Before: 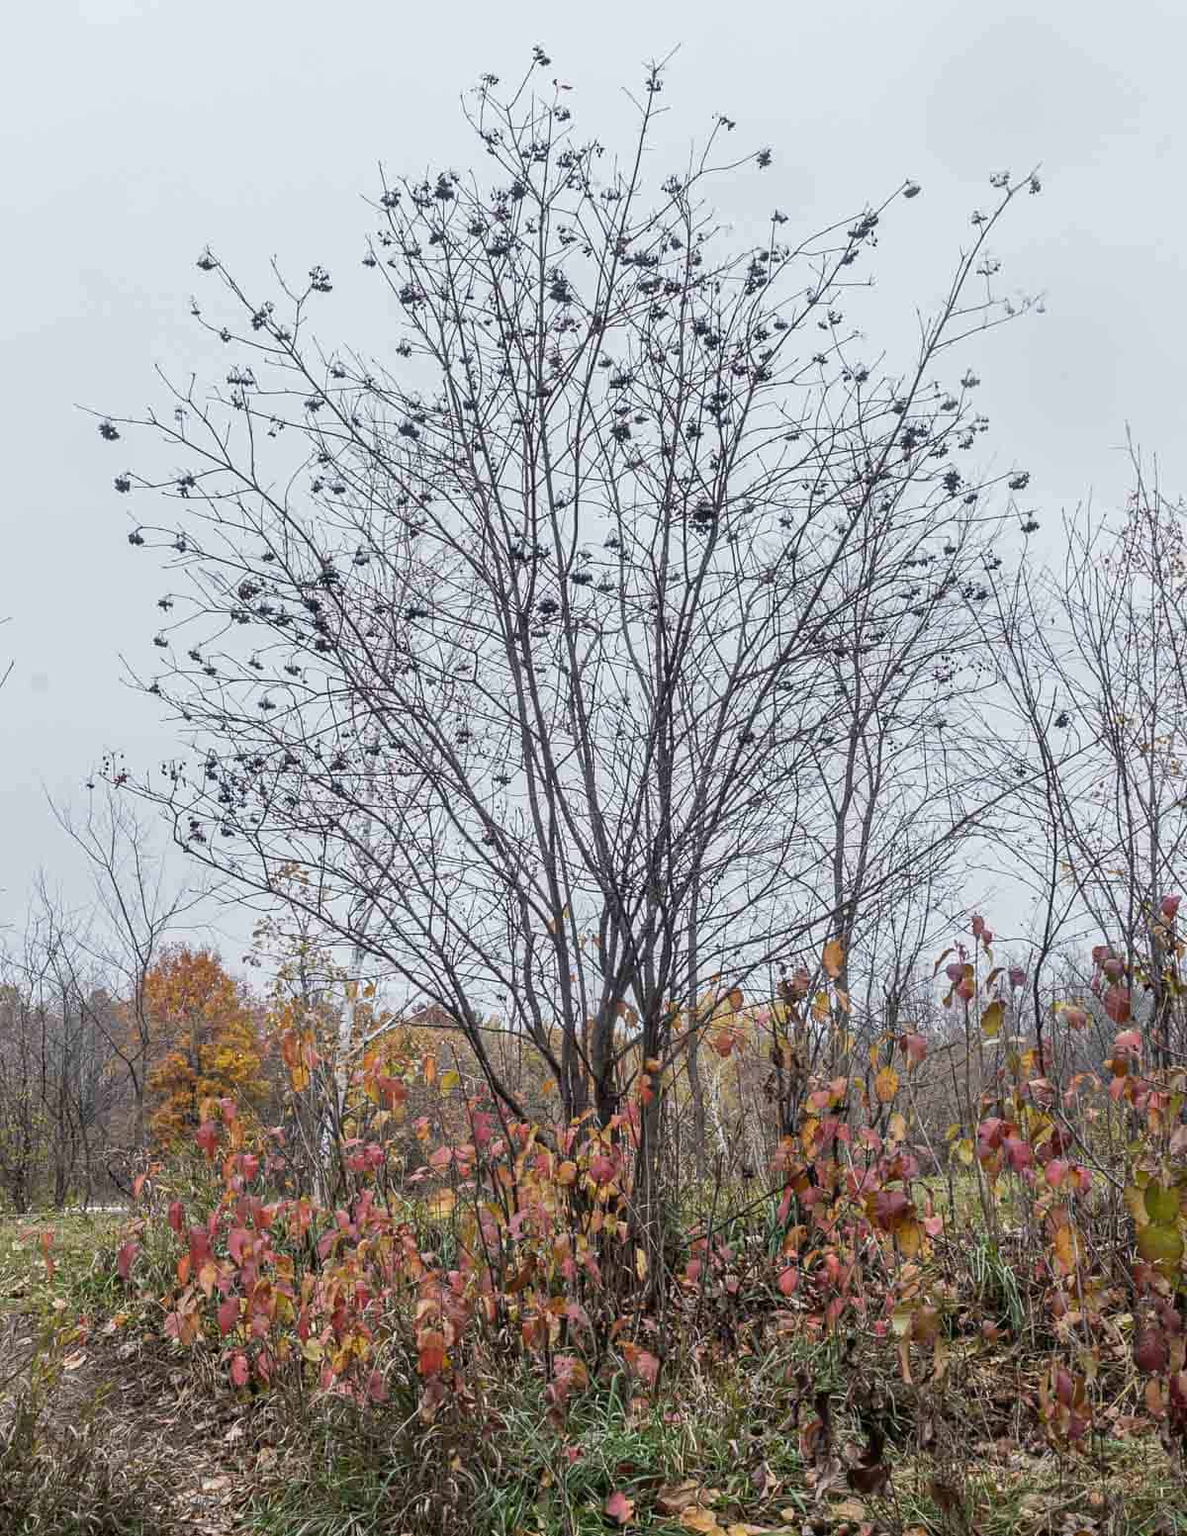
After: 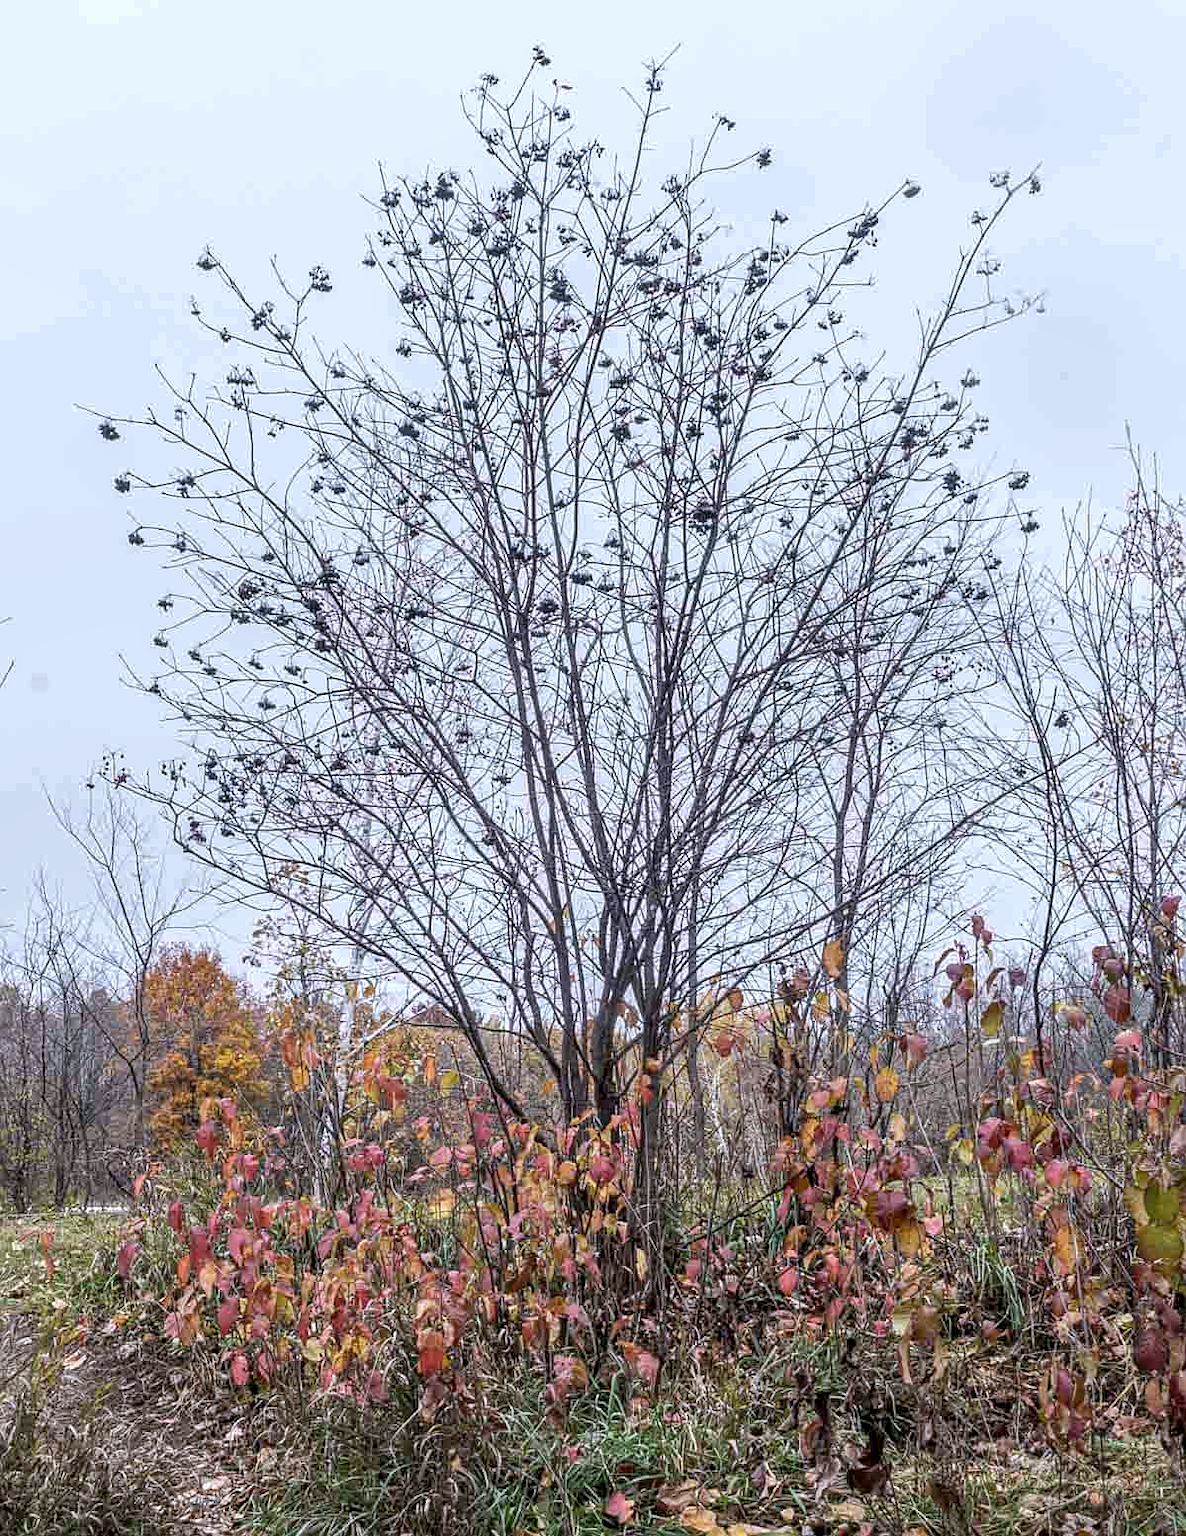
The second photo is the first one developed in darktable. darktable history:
color calibration: illuminant as shot in camera, x 0.358, y 0.373, temperature 4628.91 K
local contrast: on, module defaults
tone equalizer: edges refinement/feathering 500, mask exposure compensation -1.57 EV, preserve details no
sharpen: radius 1.323, amount 0.298, threshold 0.232
exposure: black level correction 0.001, exposure 0.194 EV, compensate highlight preservation false
